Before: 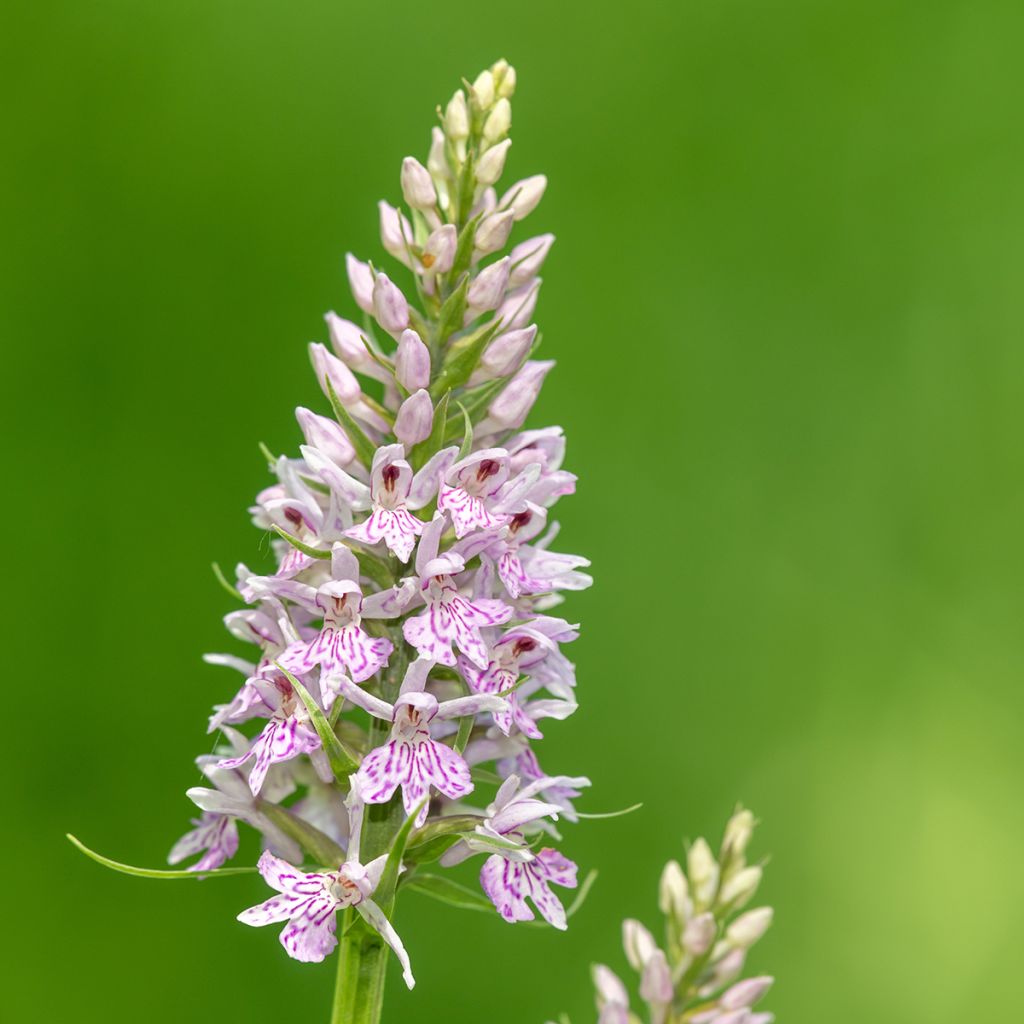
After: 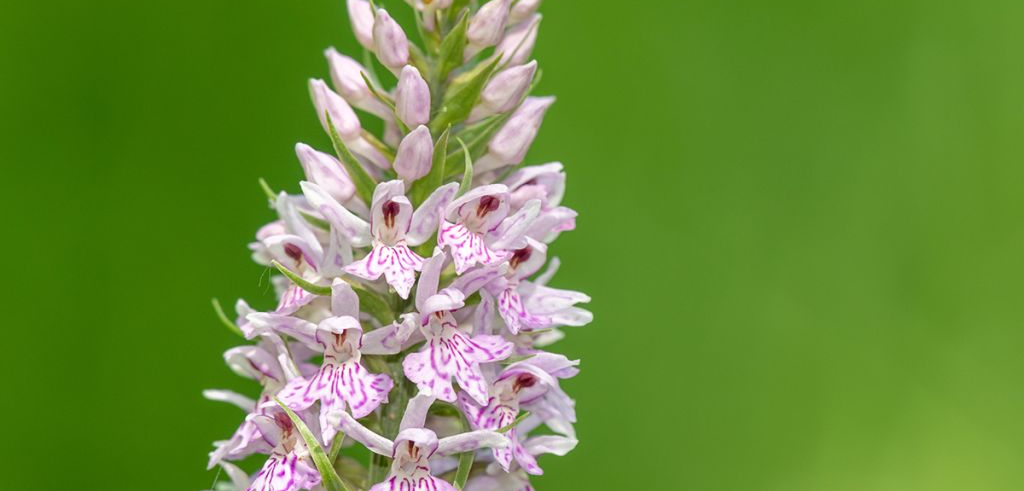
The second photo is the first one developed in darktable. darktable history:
crop and rotate: top 25.857%, bottom 26.118%
